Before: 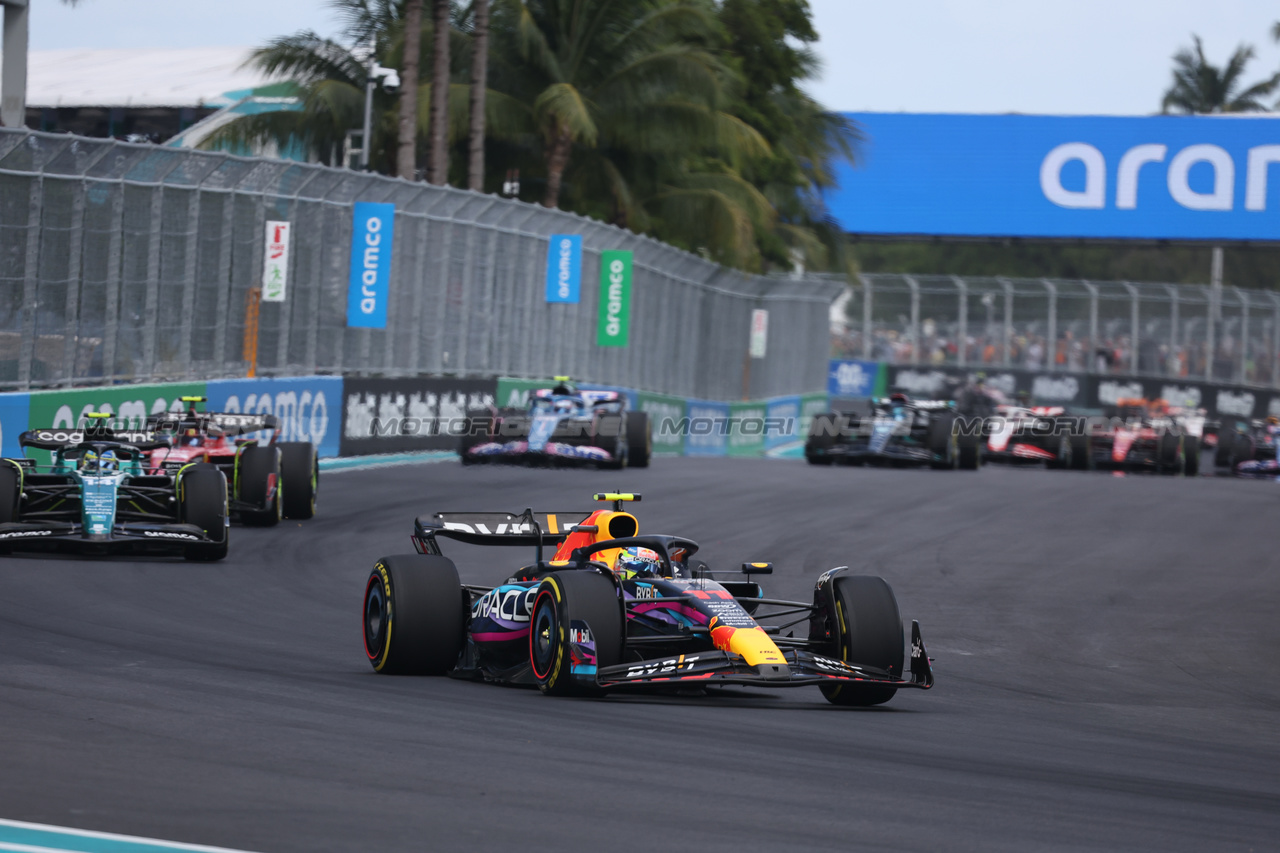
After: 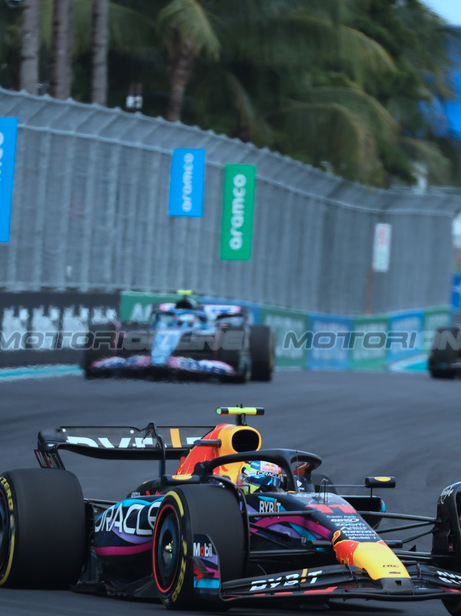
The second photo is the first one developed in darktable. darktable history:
color correction: highlights a* -10.6, highlights b* -19.09
crop and rotate: left 29.523%, top 10.189%, right 34.39%, bottom 17.562%
